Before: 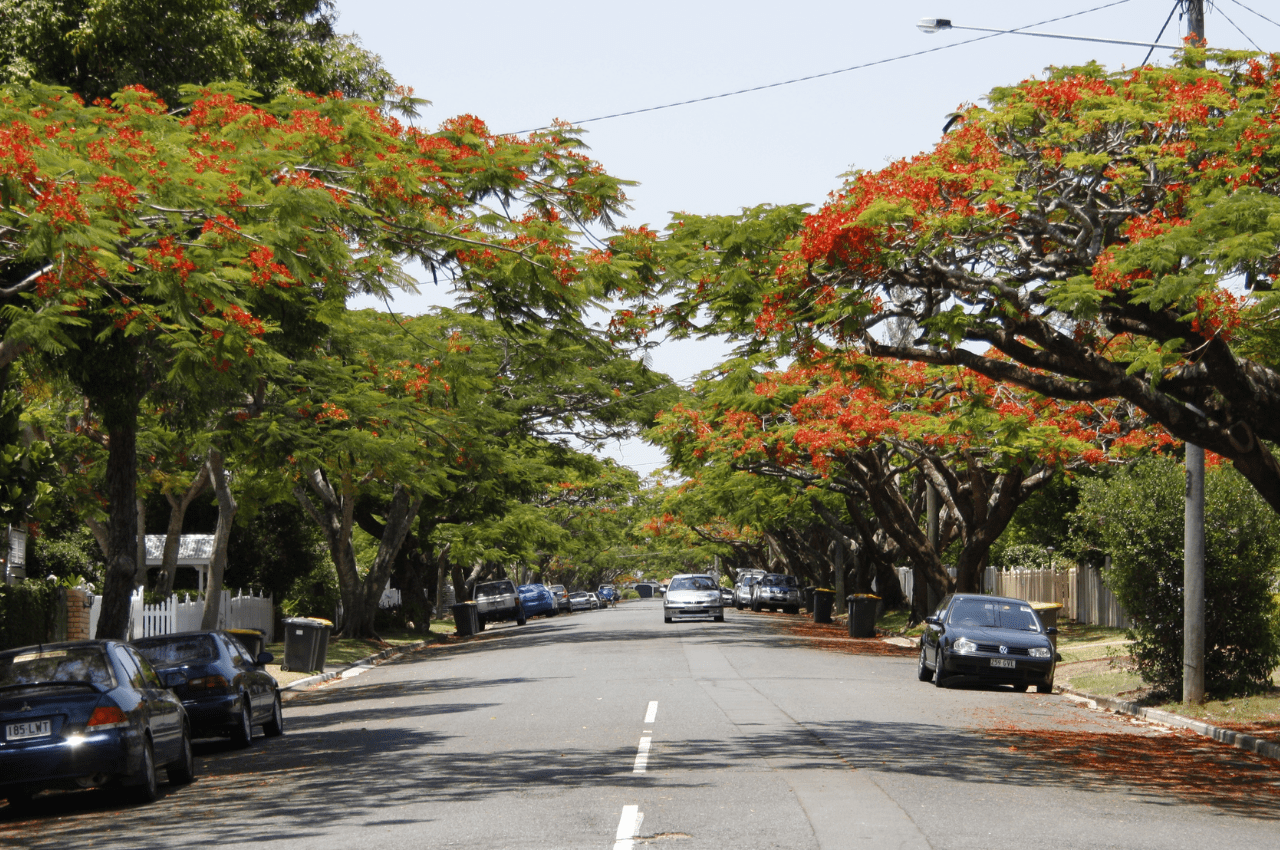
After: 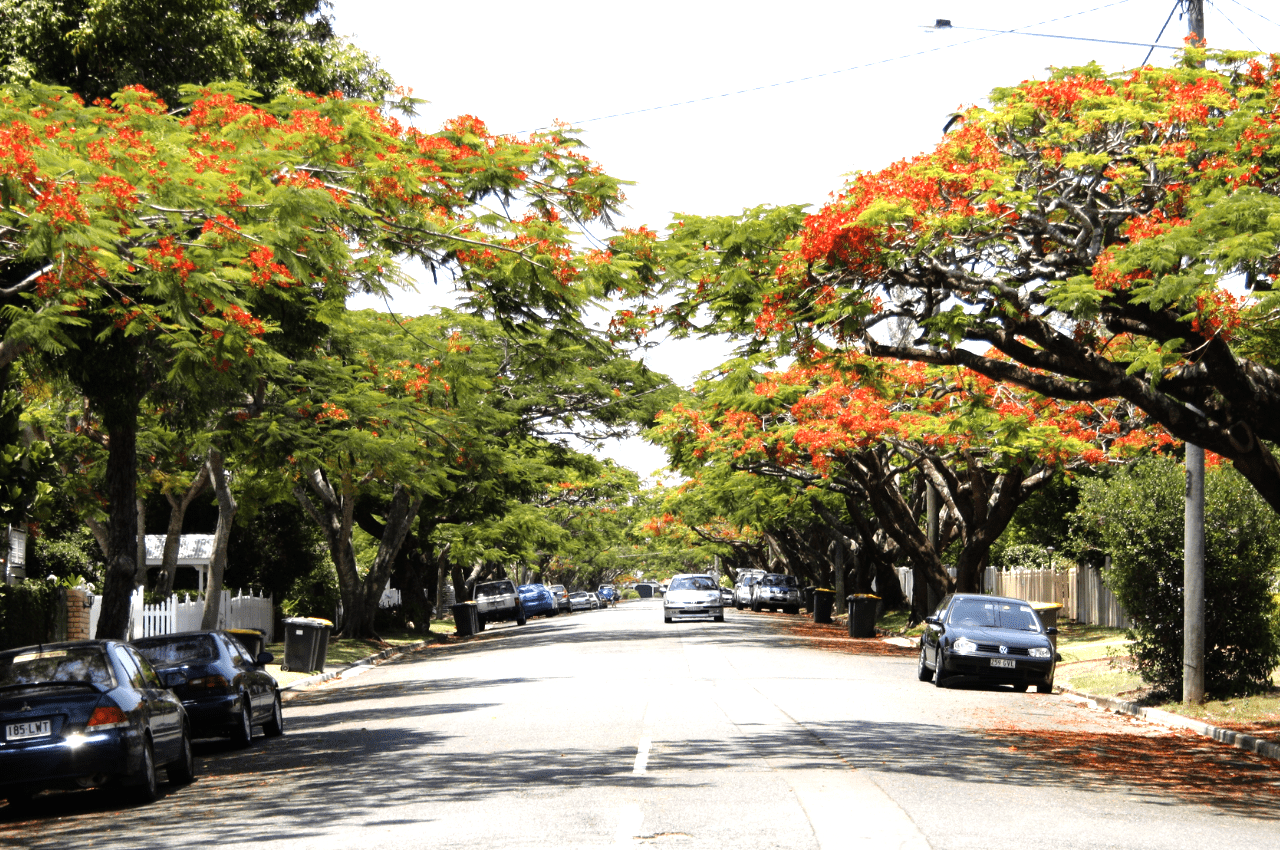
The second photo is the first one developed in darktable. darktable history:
tone equalizer: -8 EV -1.05 EV, -7 EV -1 EV, -6 EV -0.853 EV, -5 EV -0.551 EV, -3 EV 0.567 EV, -2 EV 0.865 EV, -1 EV 1 EV, +0 EV 1.07 EV
